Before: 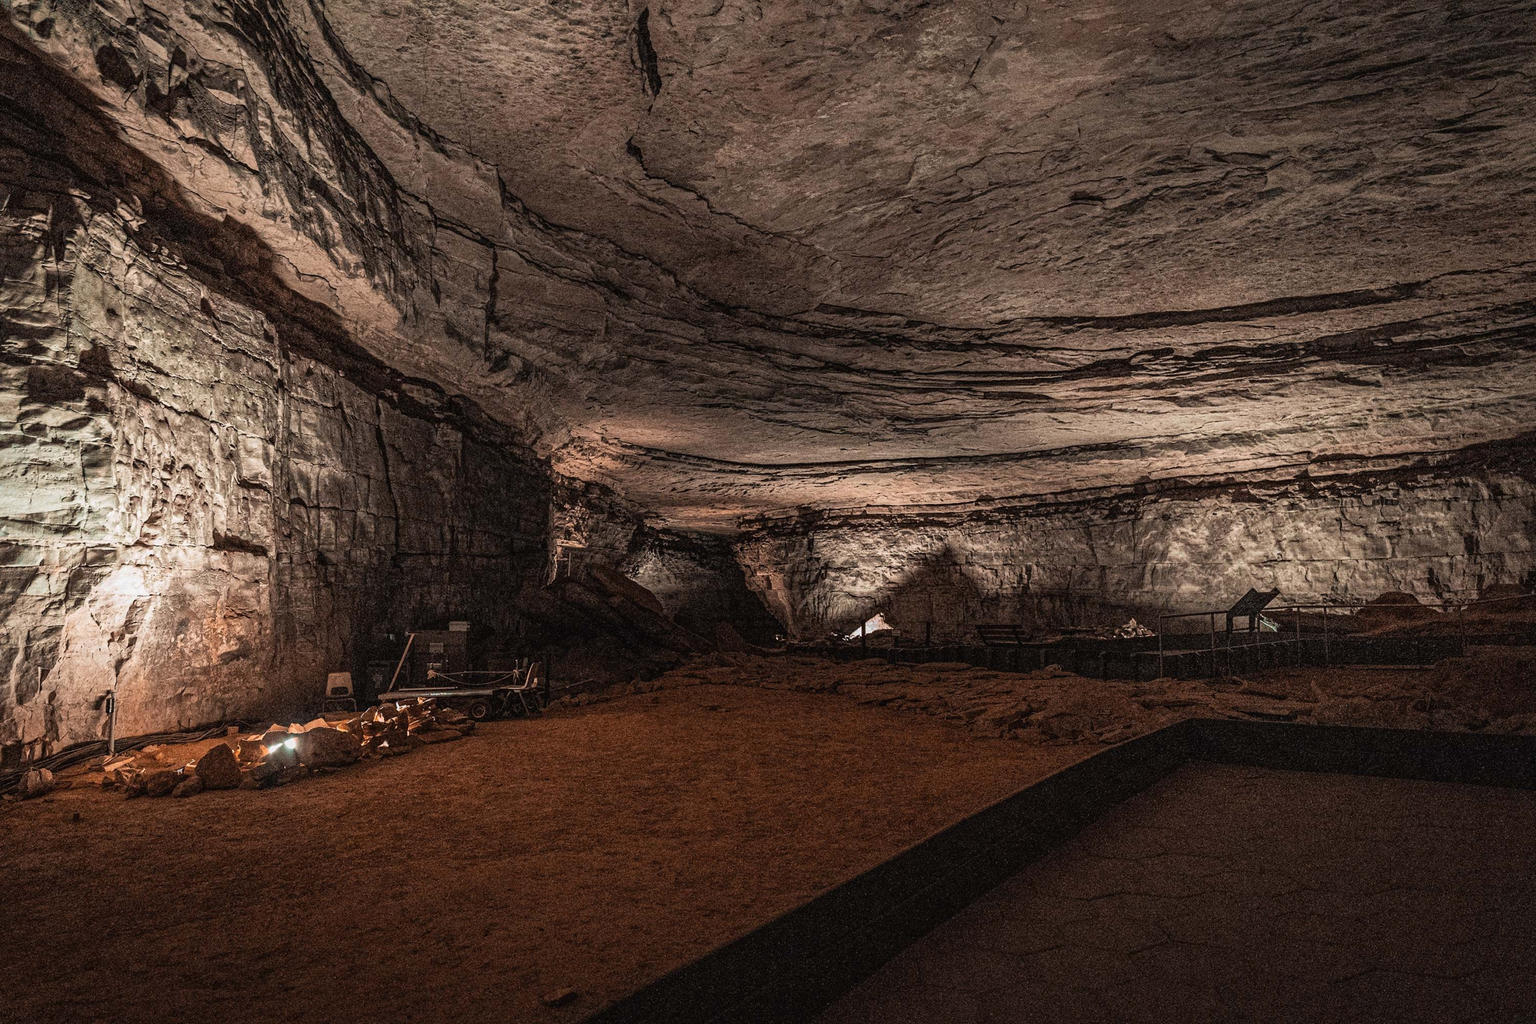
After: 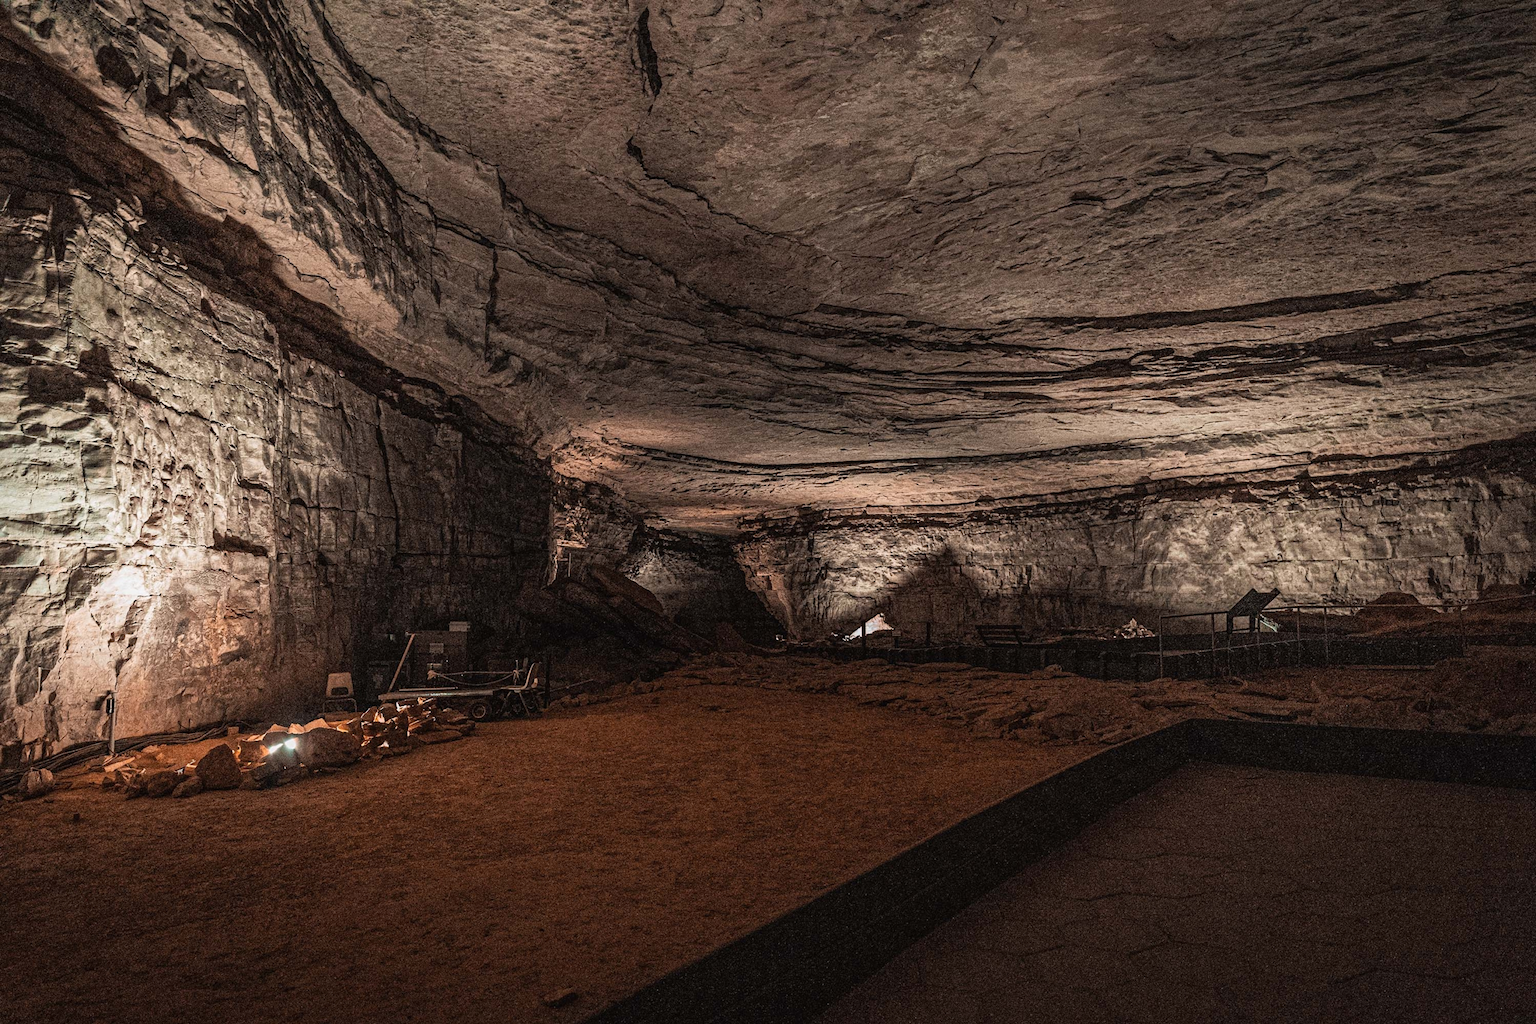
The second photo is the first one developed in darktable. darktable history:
white balance: emerald 1
exposure: compensate highlight preservation false
